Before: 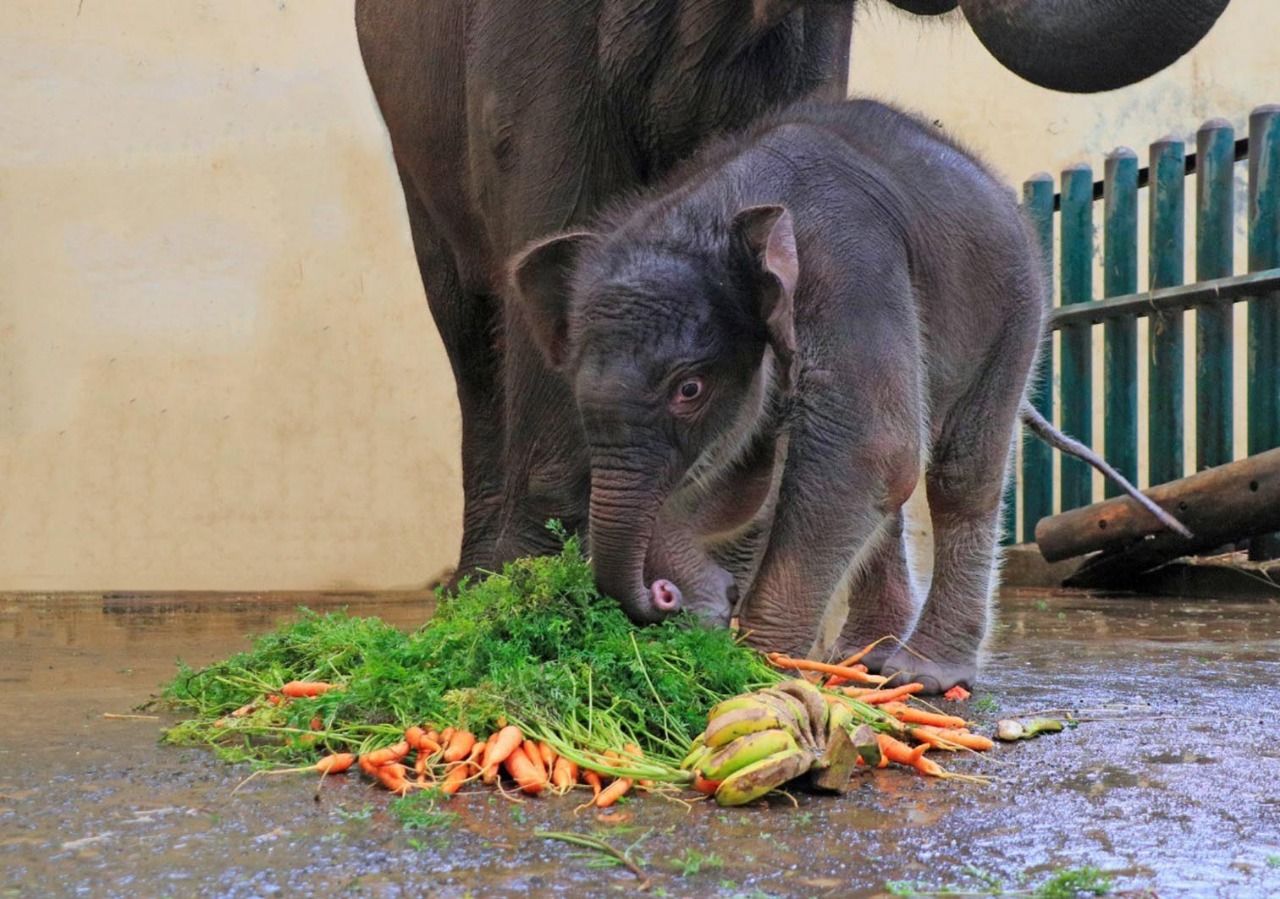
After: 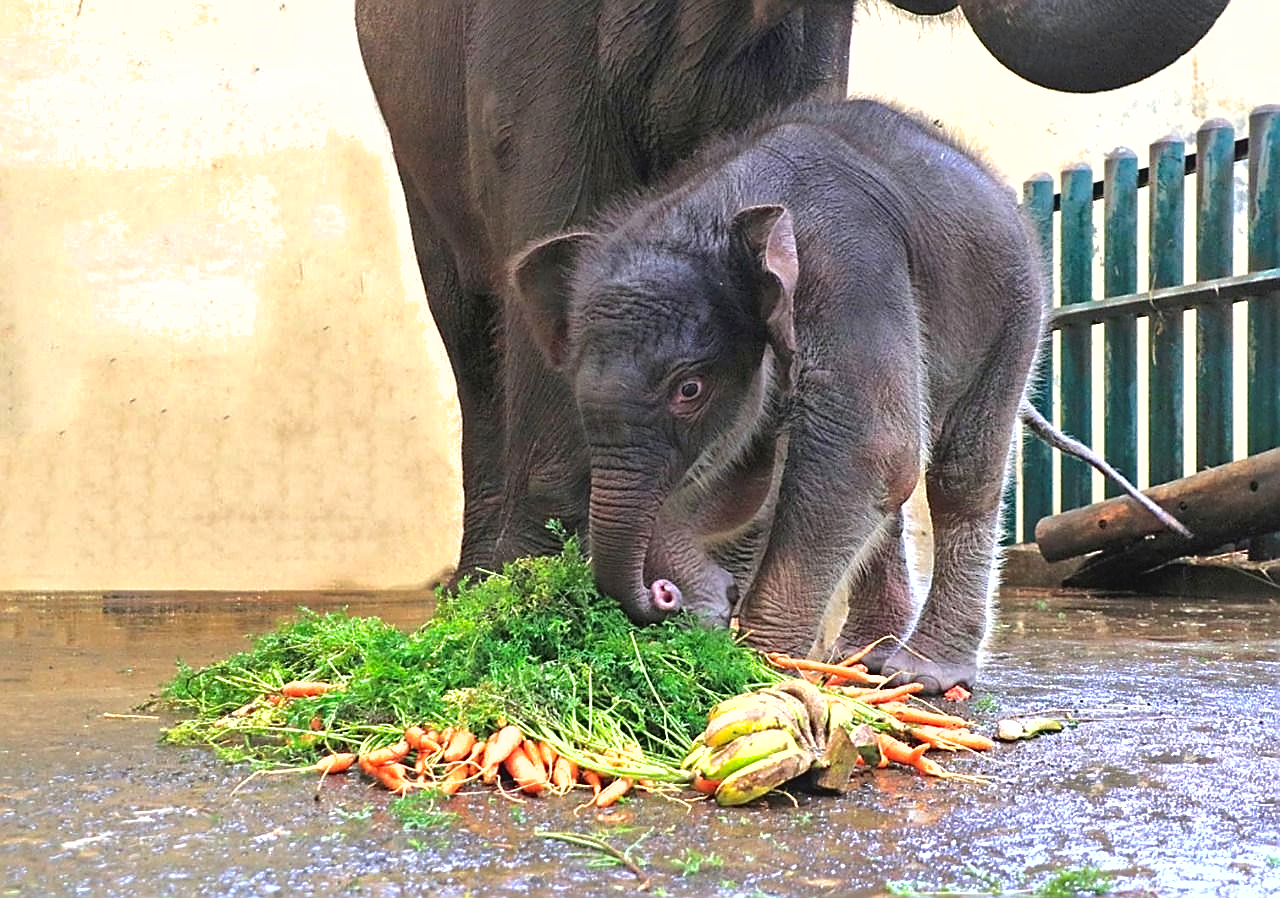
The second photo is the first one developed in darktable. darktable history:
crop: bottom 0.066%
tone equalizer: -8 EV 0.001 EV, -7 EV -0.002 EV, -6 EV 0.005 EV, -5 EV -0.044 EV, -4 EV -0.091 EV, -3 EV -0.166 EV, -2 EV 0.243 EV, -1 EV 0.716 EV, +0 EV 0.491 EV
exposure: black level correction 0, exposure 0.5 EV, compensate highlight preservation false
shadows and highlights: on, module defaults
contrast brightness saturation: contrast -0.074, brightness -0.039, saturation -0.114
sharpen: radius 1.427, amount 1.233, threshold 0.836
